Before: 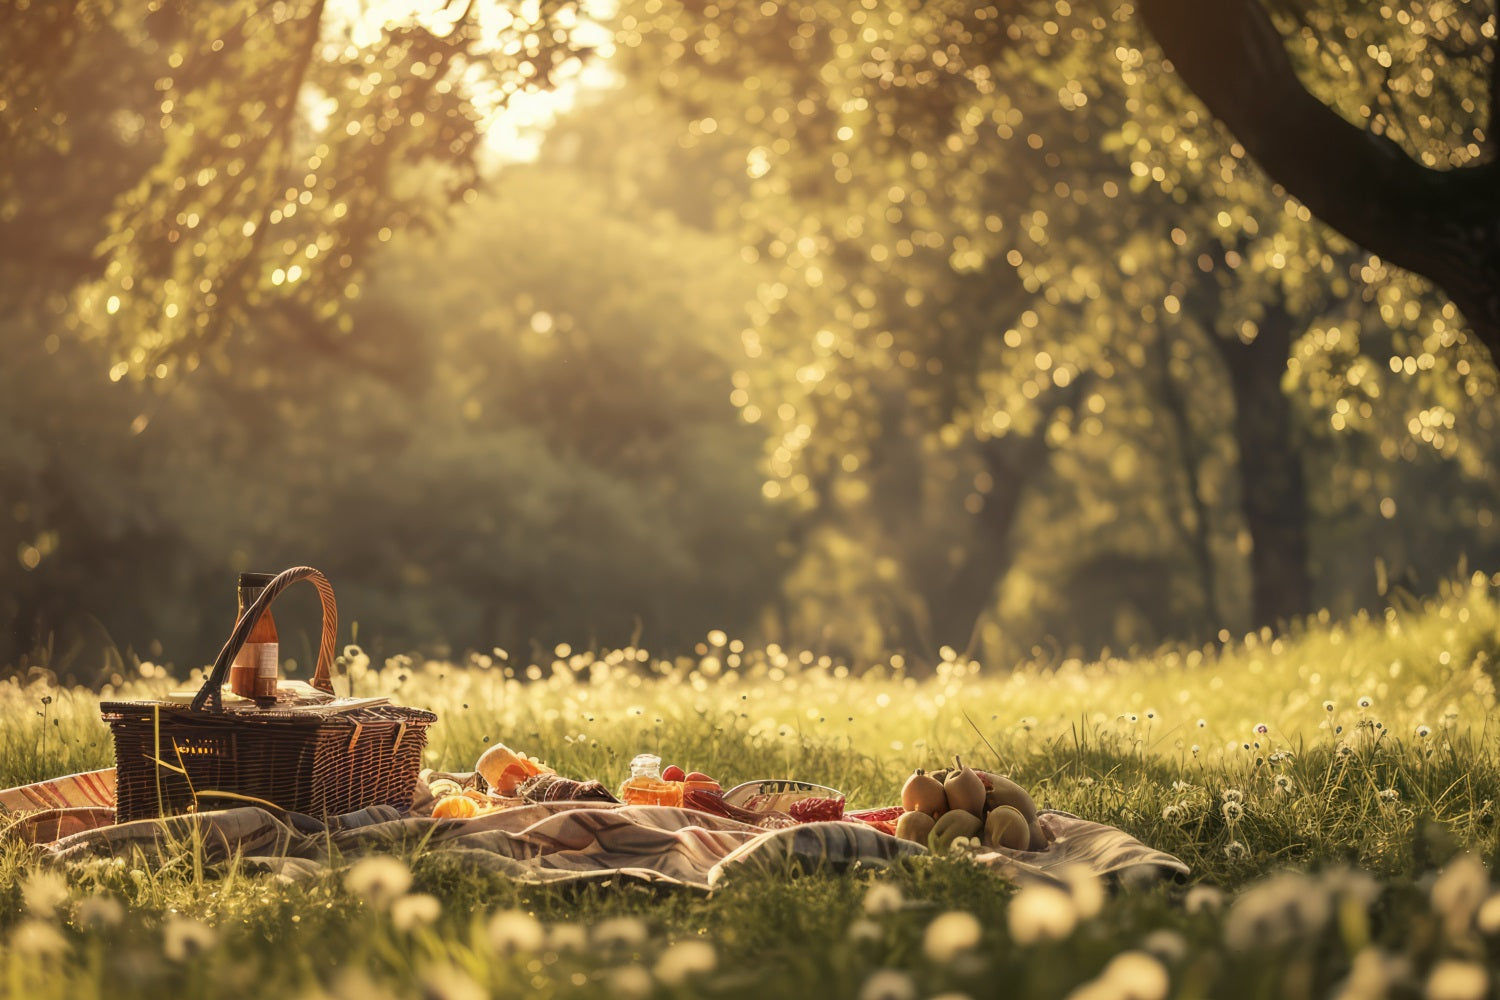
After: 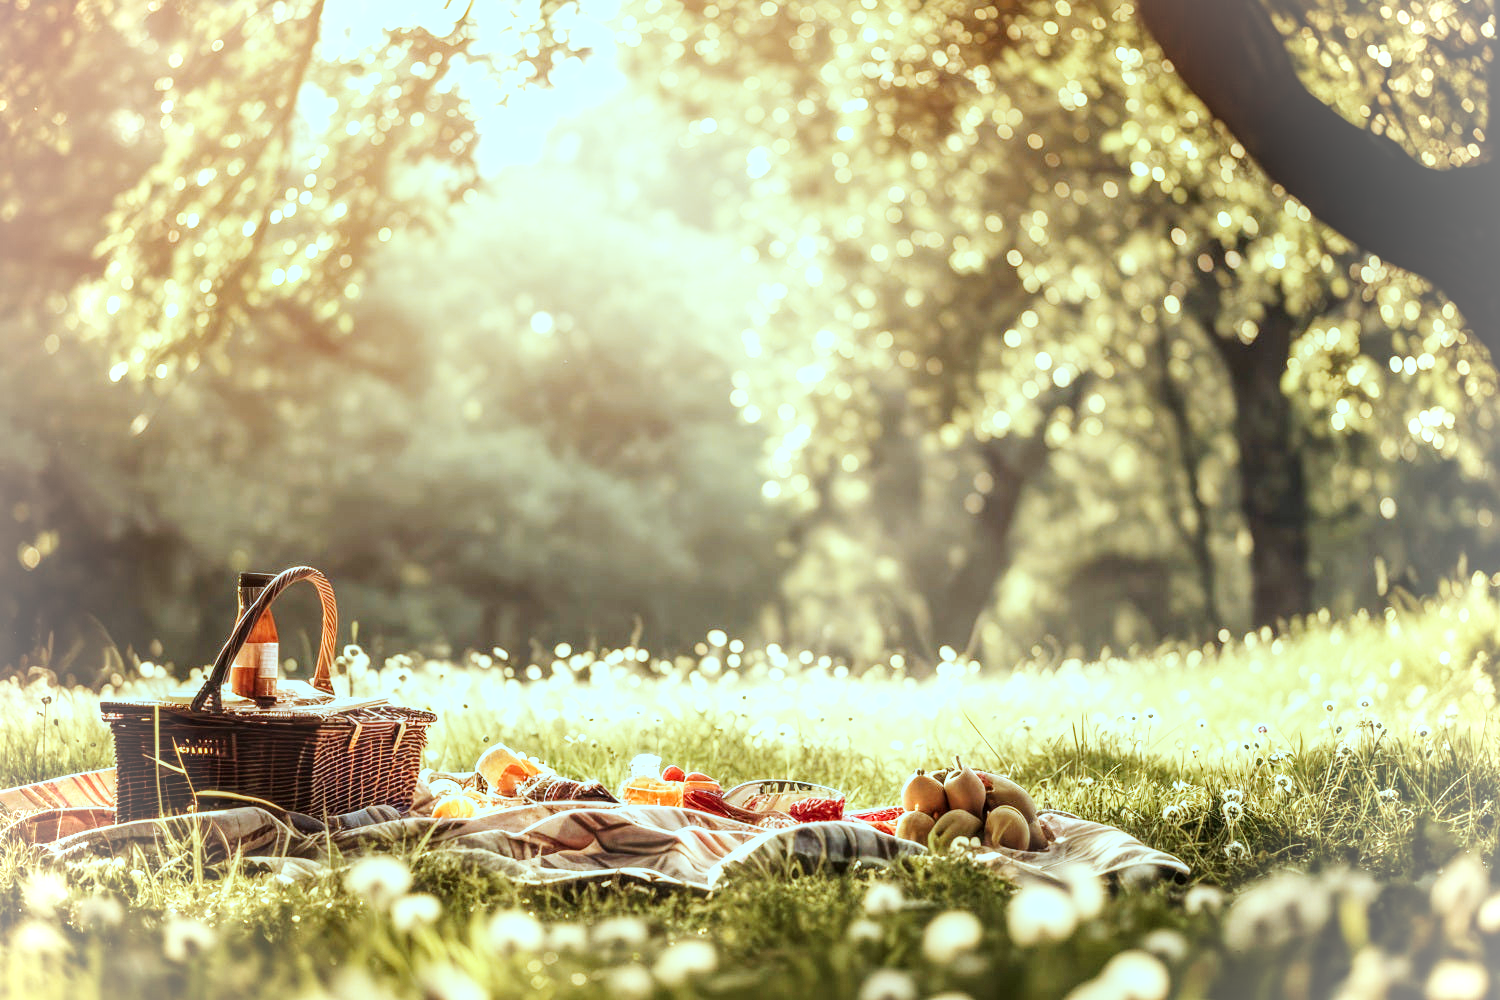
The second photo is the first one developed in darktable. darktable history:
vignetting: fall-off radius 44.86%, brightness 0.289, saturation 0.002
color correction: highlights a* -10.66, highlights b* -19.85
base curve: curves: ch0 [(0, 0.003) (0.001, 0.002) (0.006, 0.004) (0.02, 0.022) (0.048, 0.086) (0.094, 0.234) (0.162, 0.431) (0.258, 0.629) (0.385, 0.8) (0.548, 0.918) (0.751, 0.988) (1, 1)], preserve colors none
local contrast: detail 130%
